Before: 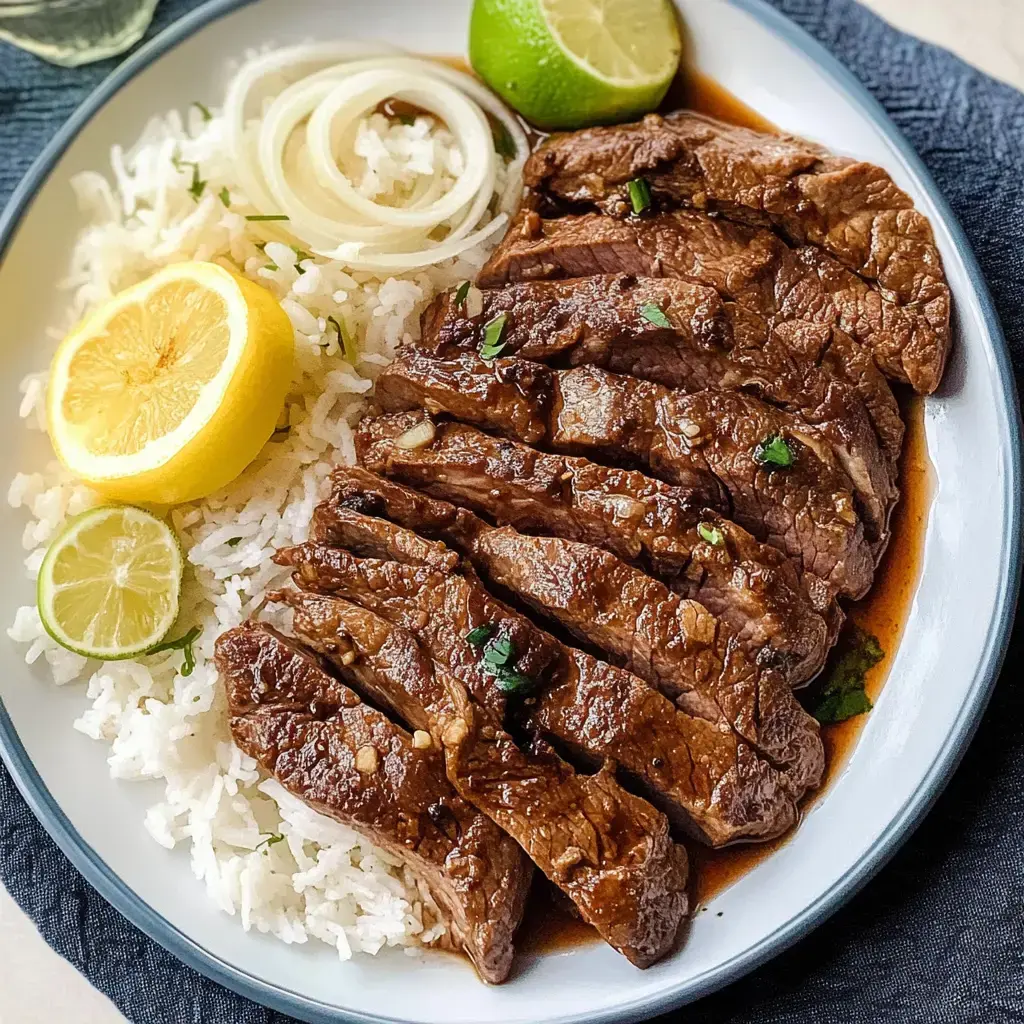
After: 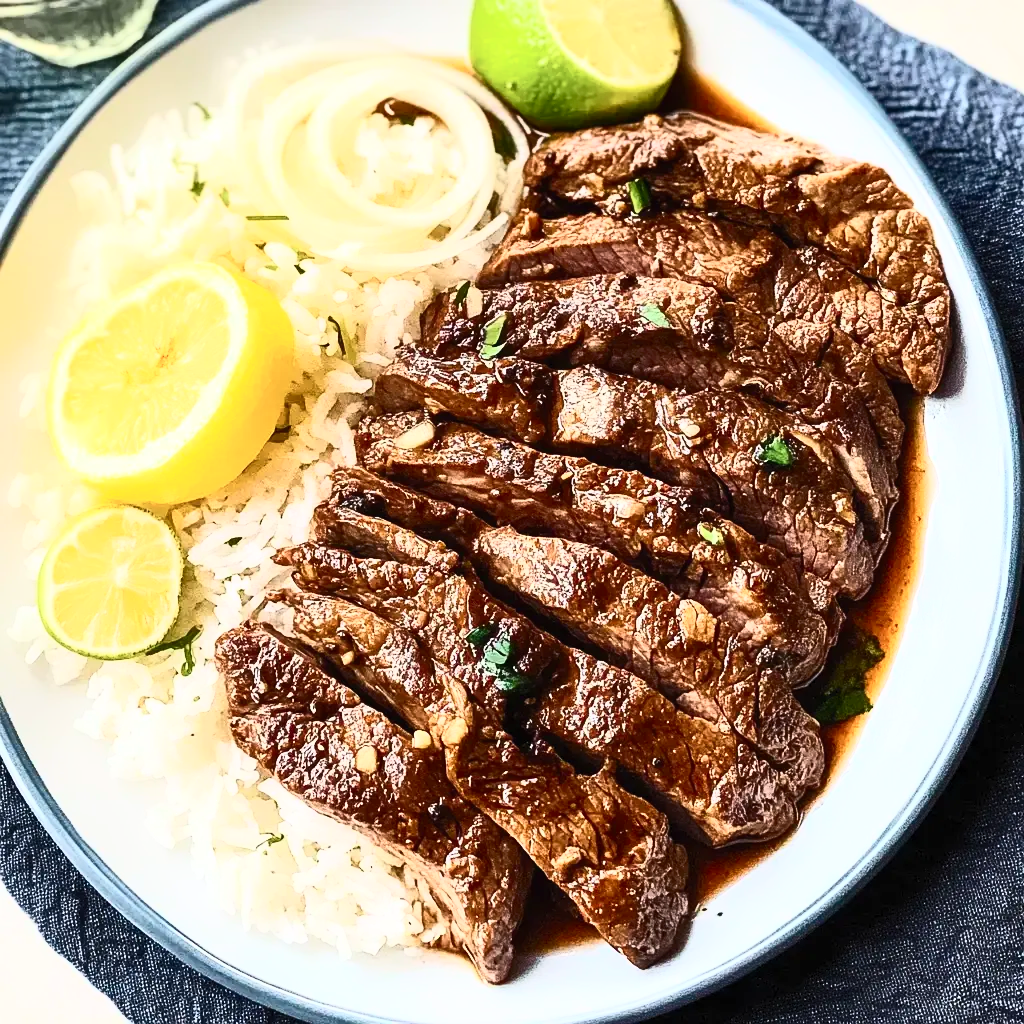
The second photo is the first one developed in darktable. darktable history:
contrast brightness saturation: contrast 0.609, brightness 0.36, saturation 0.138
